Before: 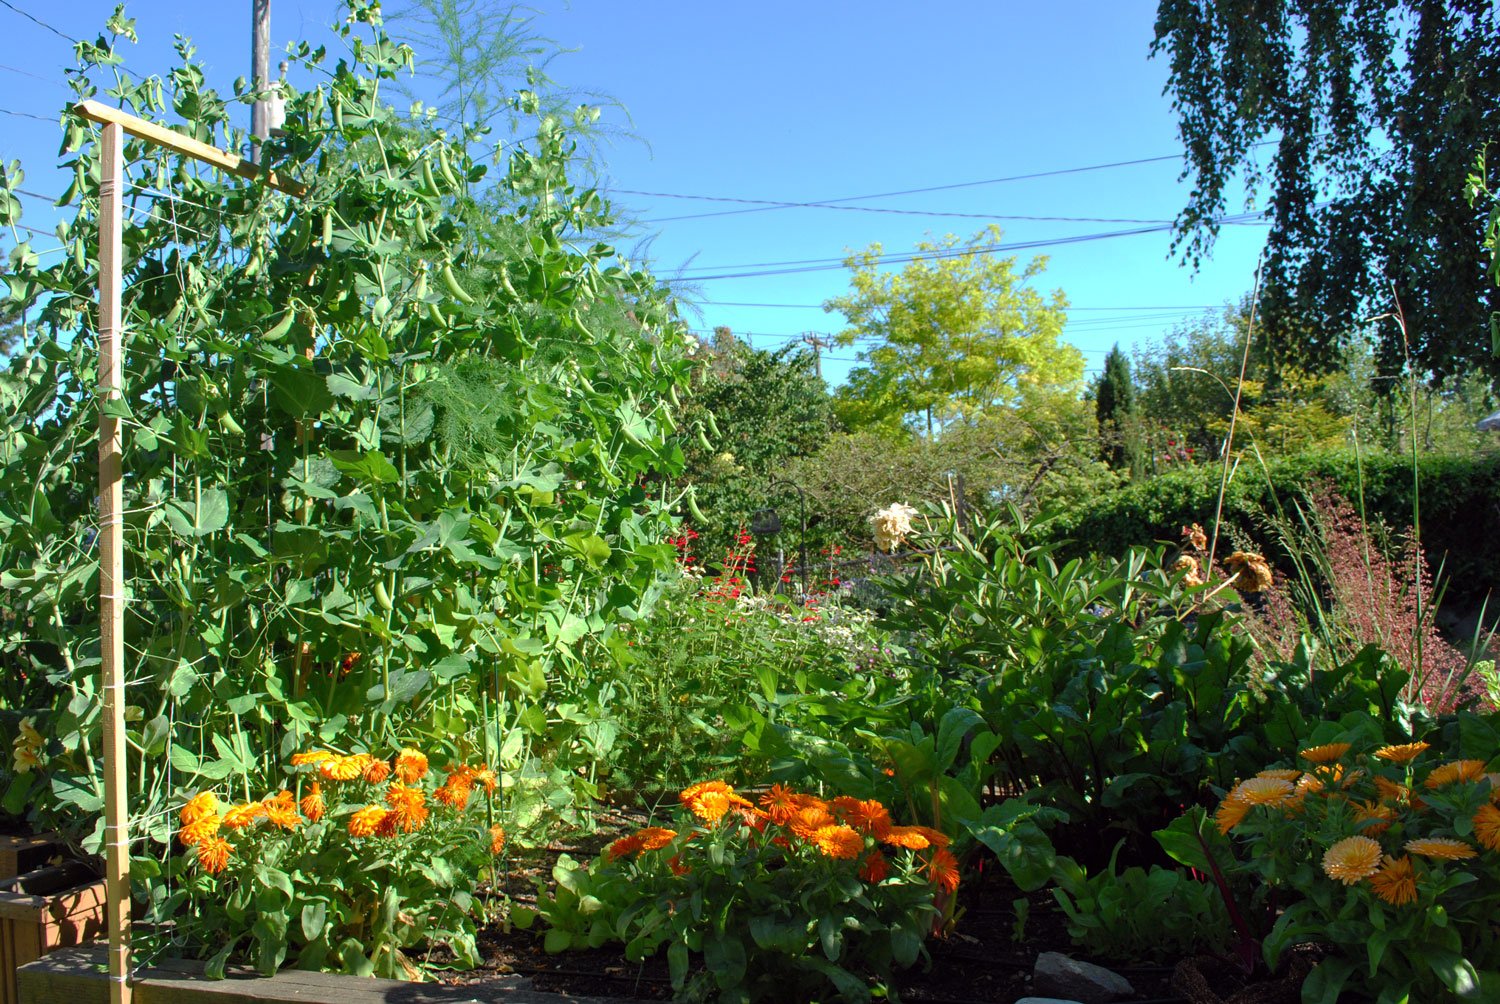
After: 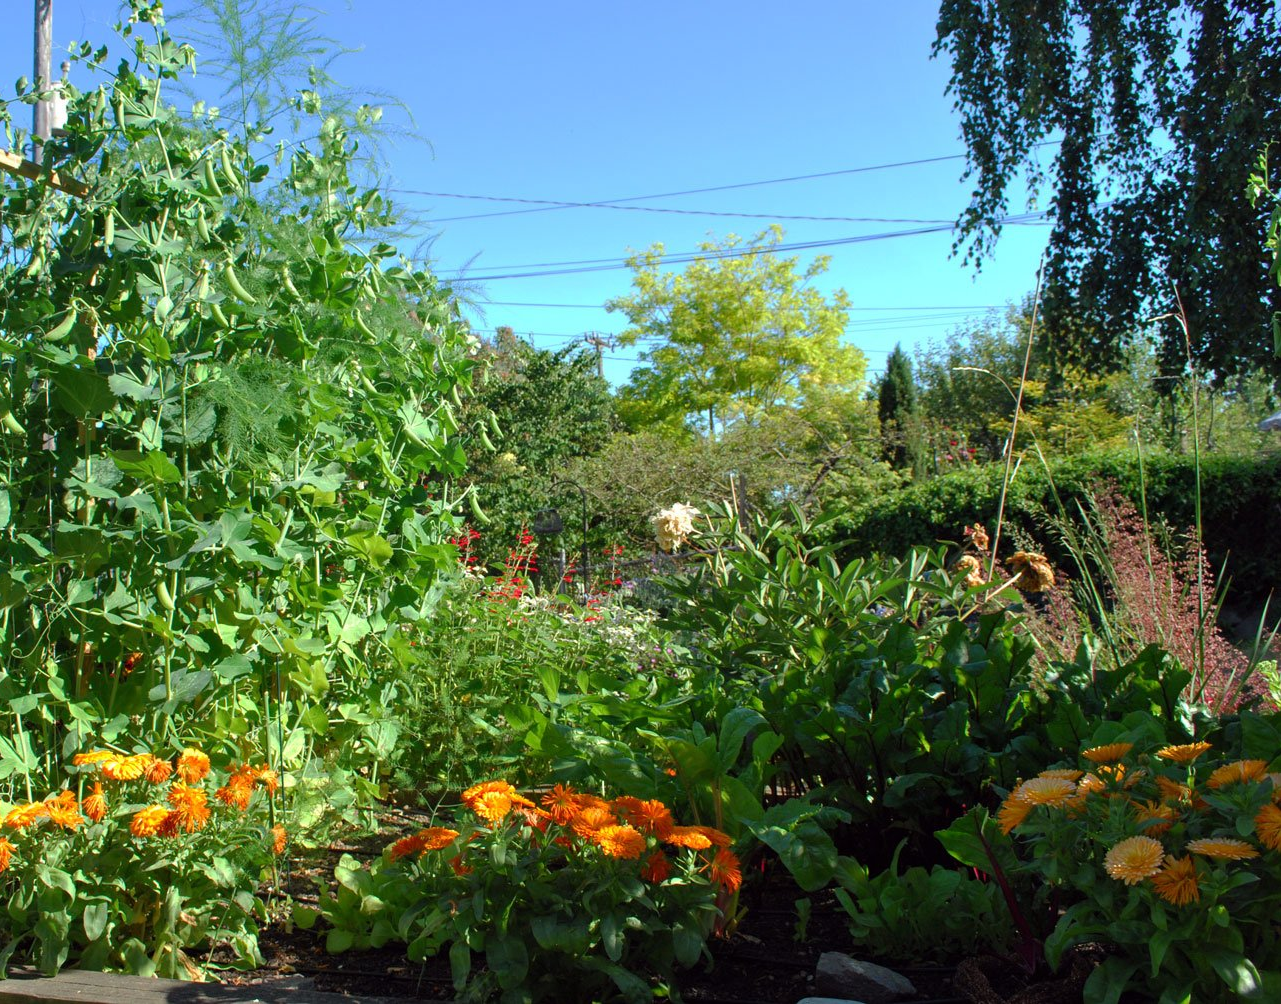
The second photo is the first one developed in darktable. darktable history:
crop and rotate: left 14.548%
